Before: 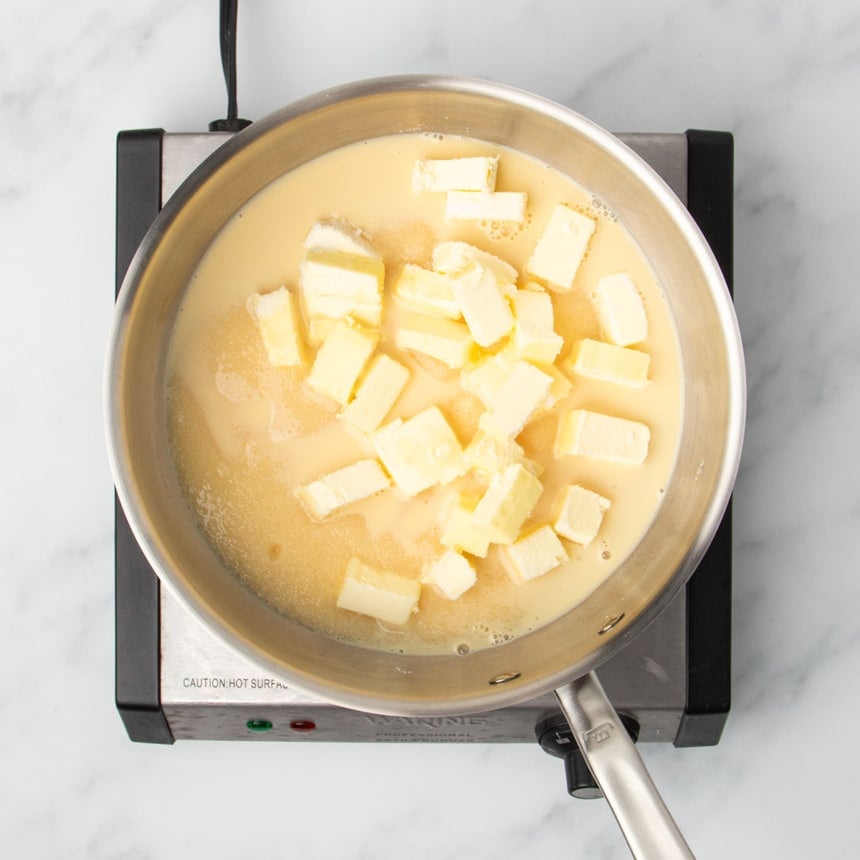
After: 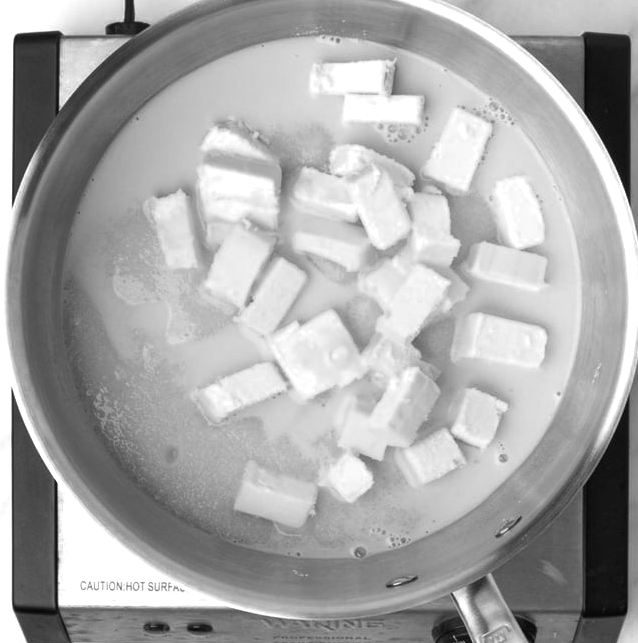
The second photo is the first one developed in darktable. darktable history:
color calibration: illuminant as shot in camera, x 0.362, y 0.385, temperature 4549.06 K
crop and rotate: left 12.054%, top 11.346%, right 13.746%, bottom 13.832%
shadows and highlights: low approximation 0.01, soften with gaussian
color zones: curves: ch0 [(0, 0.613) (0.01, 0.613) (0.245, 0.448) (0.498, 0.529) (0.642, 0.665) (0.879, 0.777) (0.99, 0.613)]; ch1 [(0, 0) (0.143, 0) (0.286, 0) (0.429, 0) (0.571, 0) (0.714, 0) (0.857, 0)]
